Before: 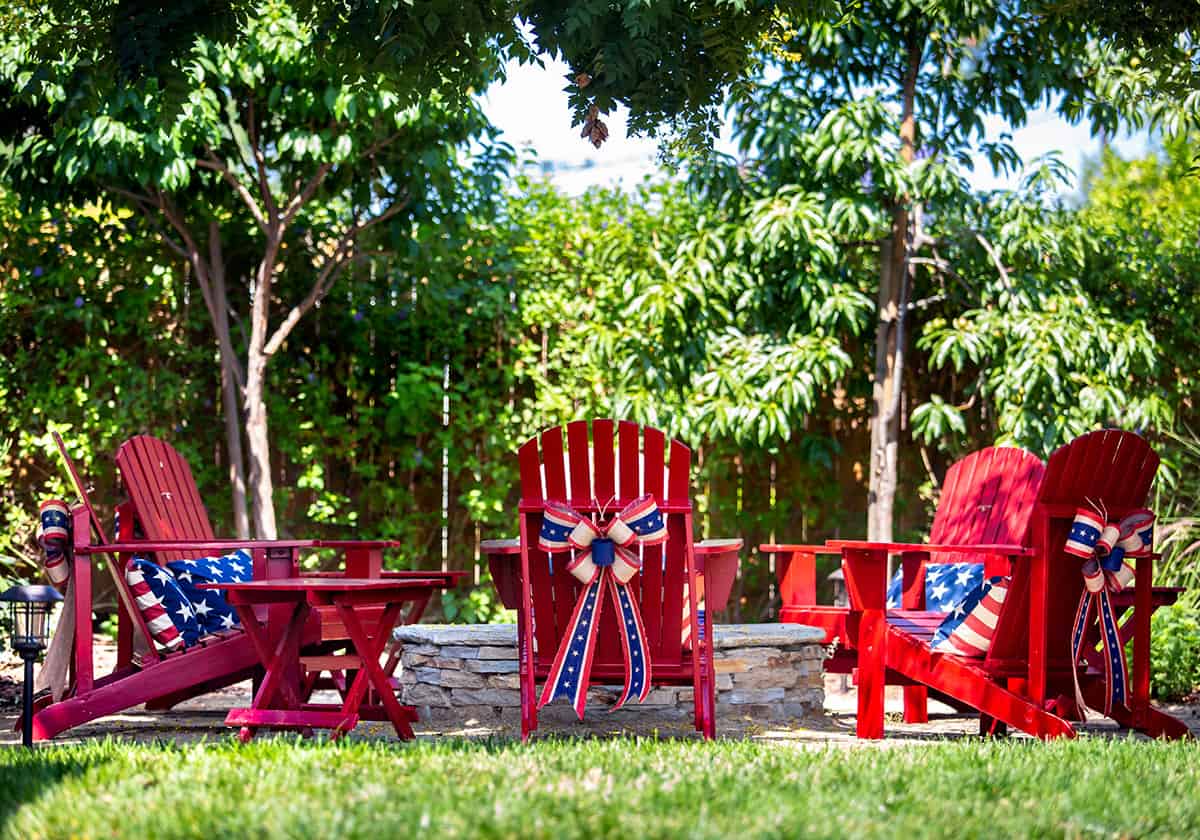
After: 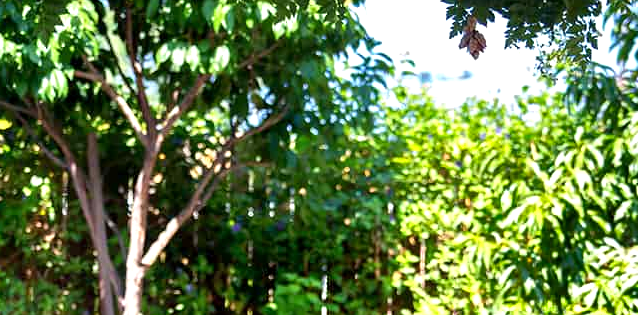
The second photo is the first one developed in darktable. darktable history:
crop: left 10.213%, top 10.612%, right 36.592%, bottom 51.883%
exposure: black level correction 0.001, exposure 0.5 EV, compensate highlight preservation false
shadows and highlights: soften with gaussian
